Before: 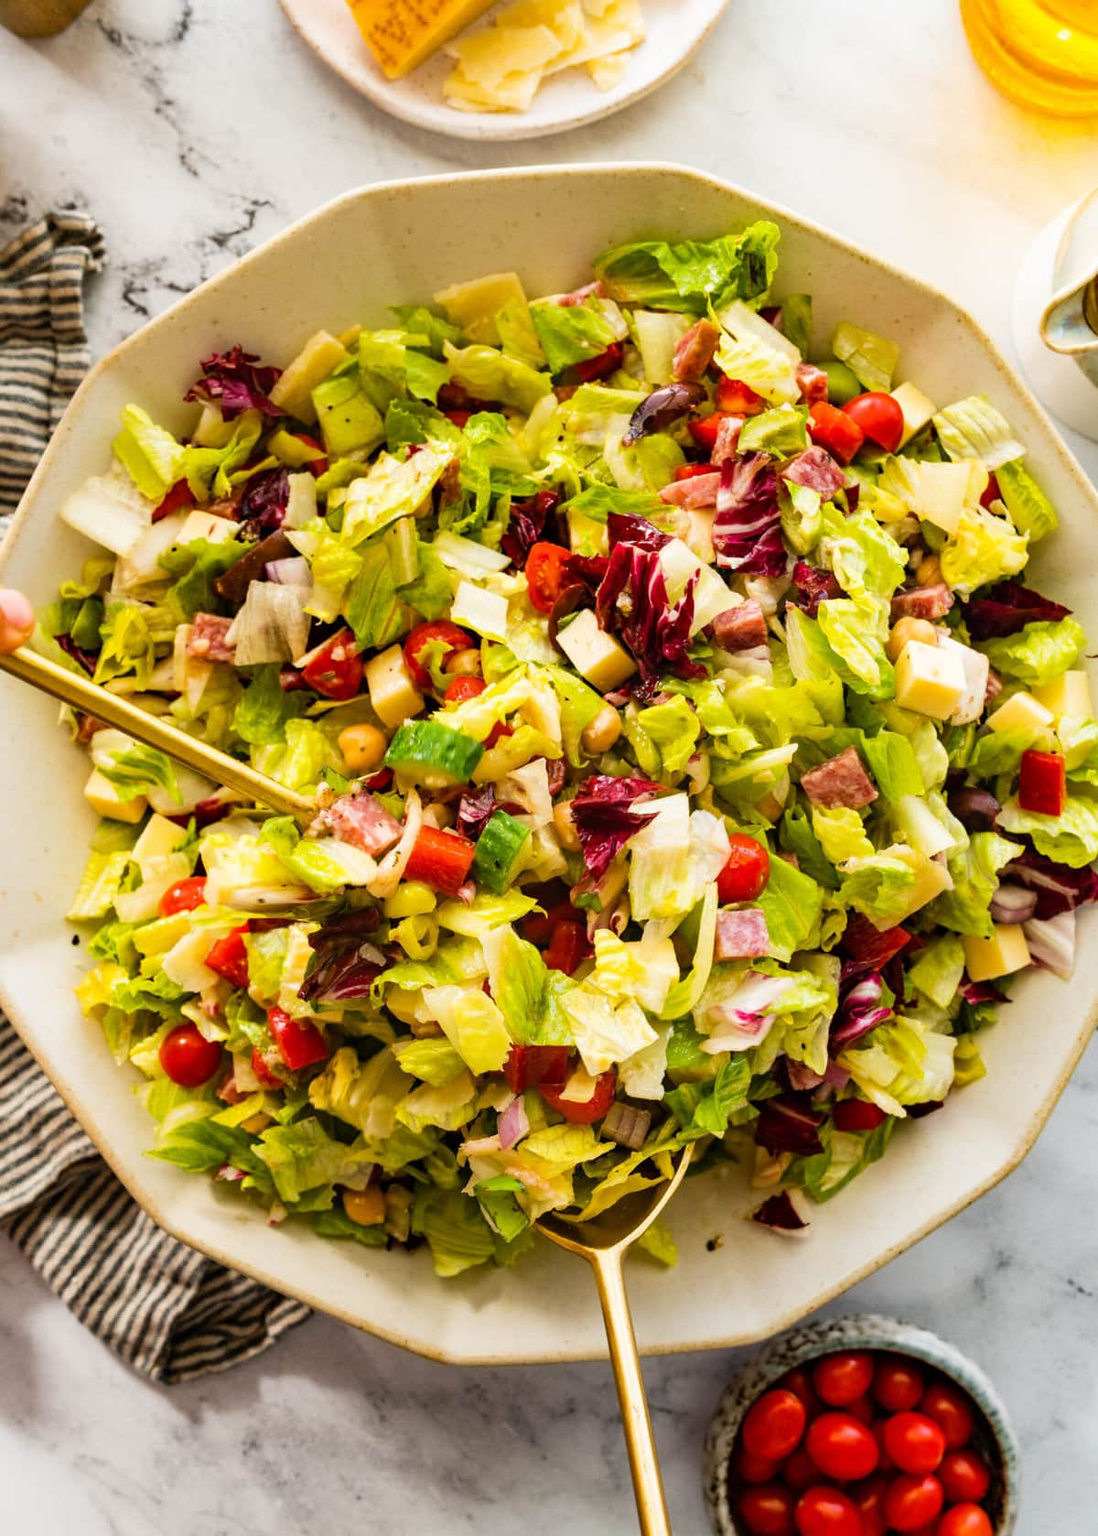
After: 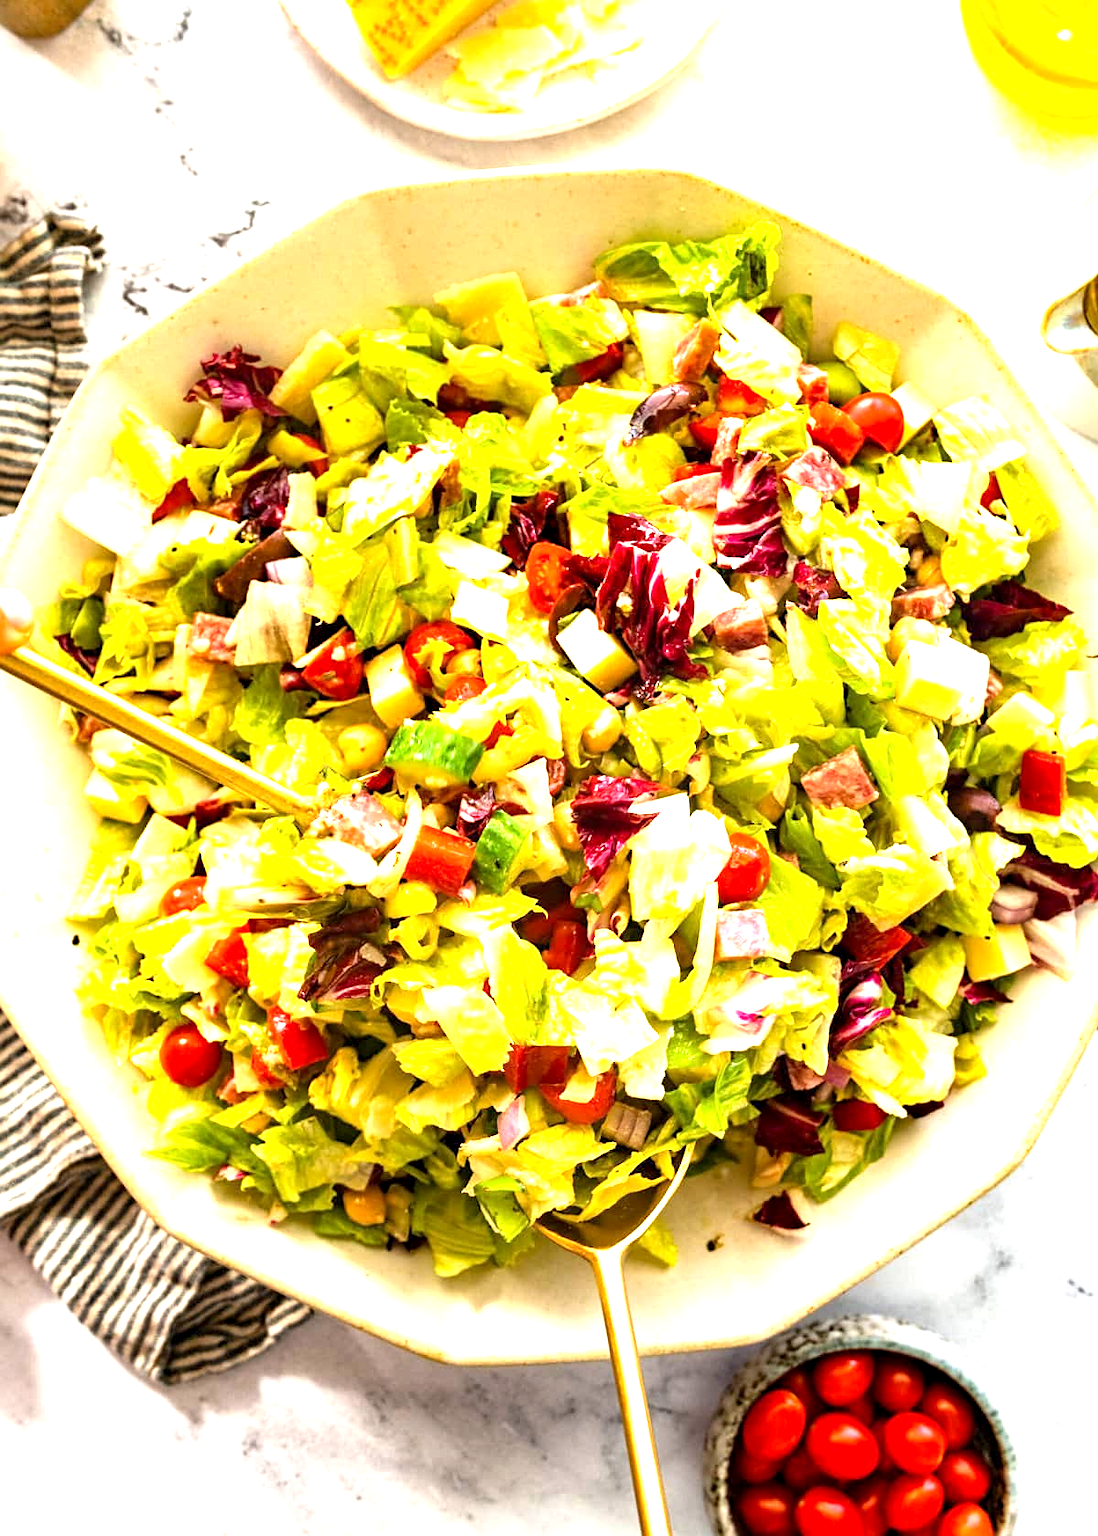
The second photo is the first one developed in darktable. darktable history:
exposure: black level correction 0.002, exposure 1.323 EV, compensate exposure bias true, compensate highlight preservation false
sharpen: amount 0.214
